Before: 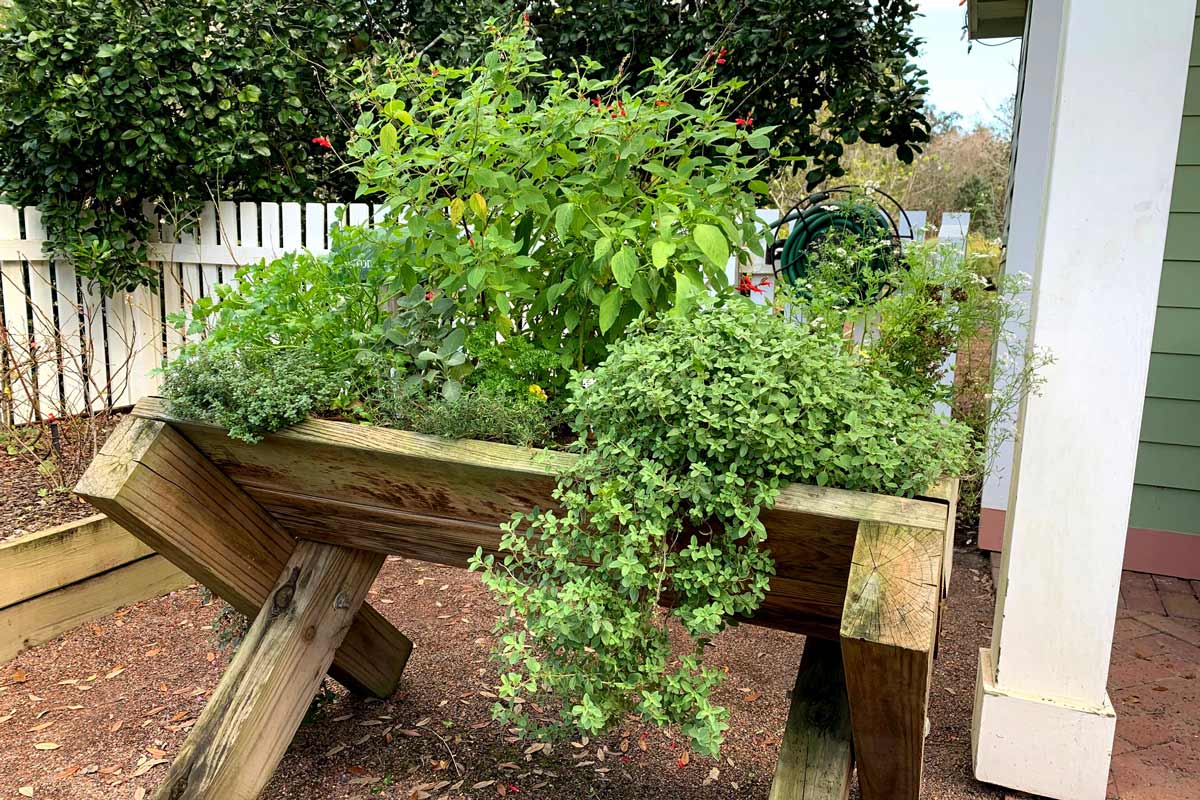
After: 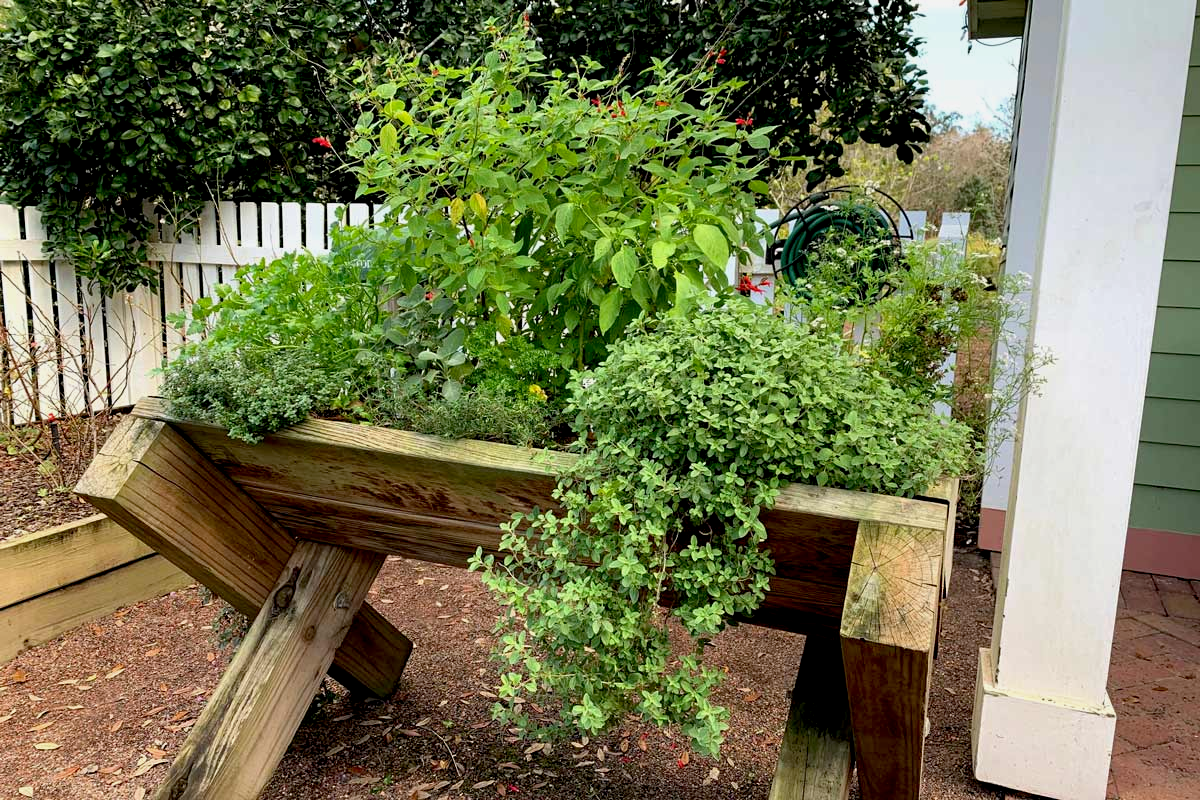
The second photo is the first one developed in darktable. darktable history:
exposure: black level correction 0.009, exposure -0.159 EV, compensate highlight preservation false
